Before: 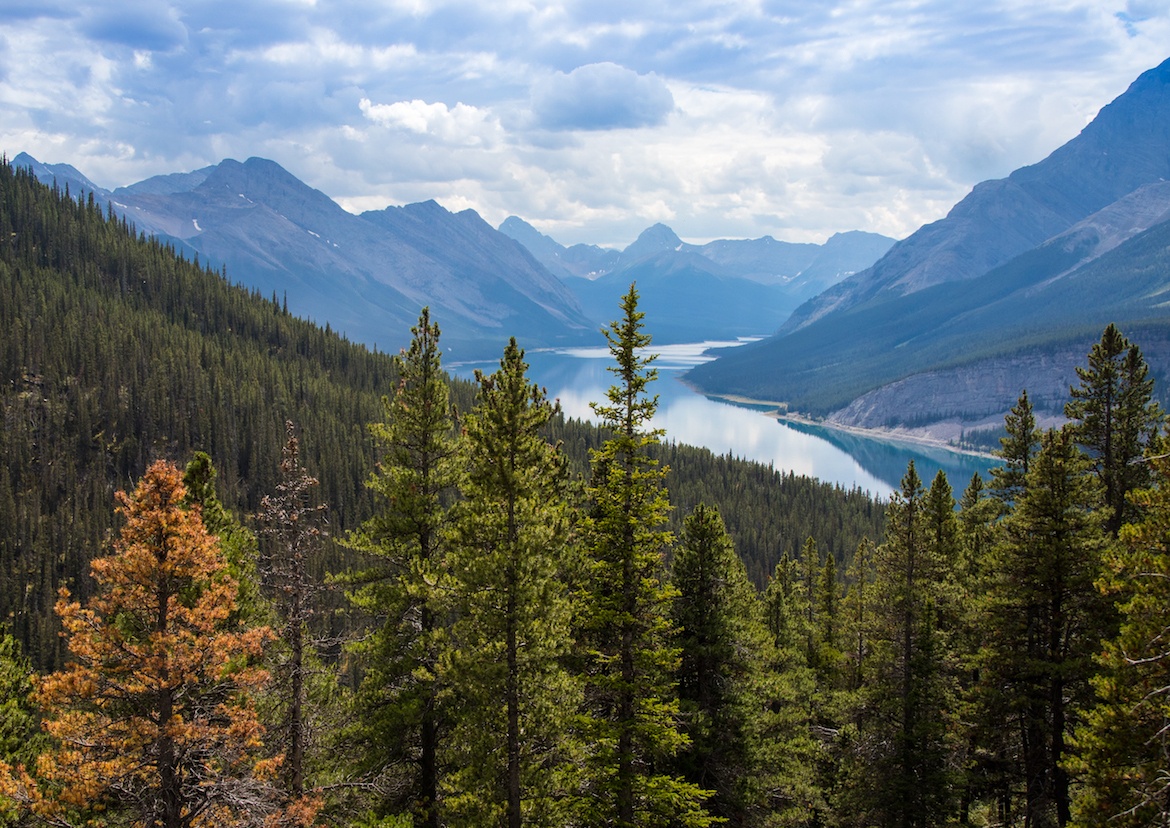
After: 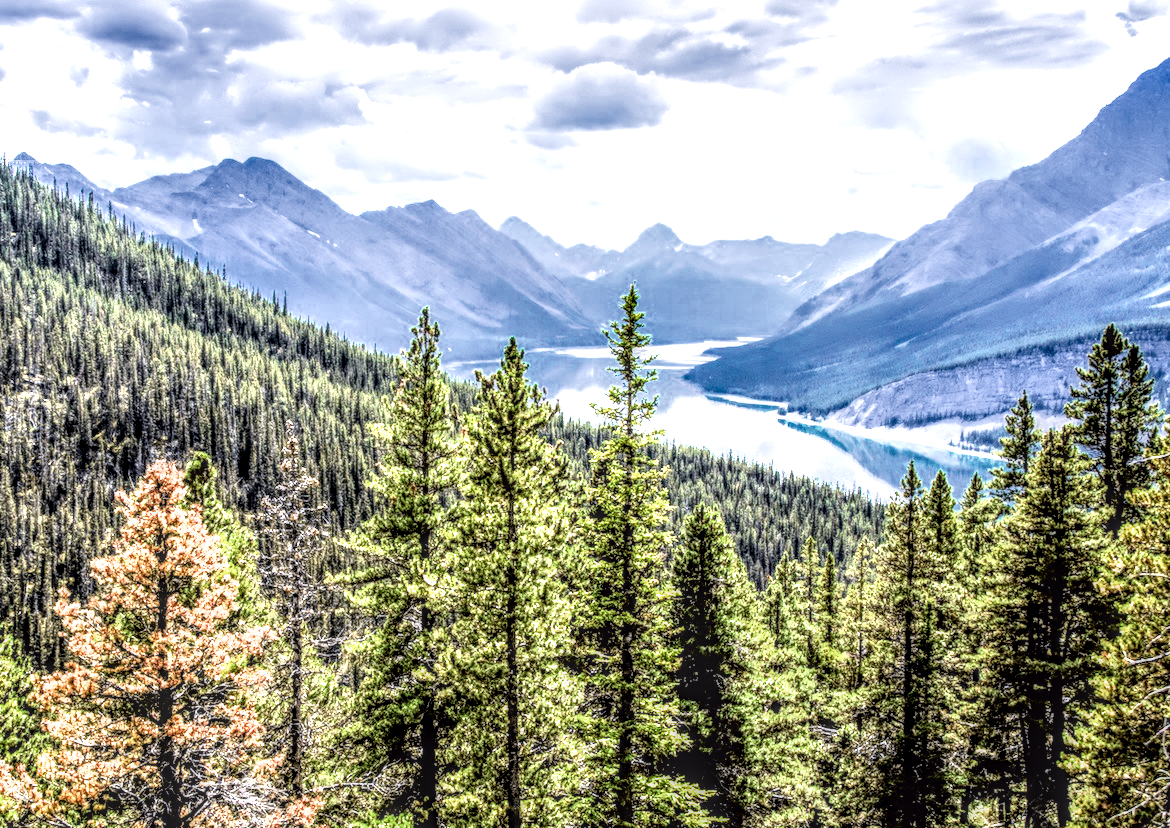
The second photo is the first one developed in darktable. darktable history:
contrast brightness saturation: saturation -0.17
white balance: red 0.924, blue 1.095
local contrast: highlights 0%, shadows 0%, detail 300%, midtone range 0.3
contrast equalizer: y [[0.783, 0.666, 0.575, 0.77, 0.556, 0.501], [0.5 ×6], [0.5 ×6], [0, 0.02, 0.272, 0.399, 0.062, 0], [0 ×6]]
exposure: black level correction 0.001, exposure 2.607 EV, compensate exposure bias true, compensate highlight preservation false
filmic rgb: black relative exposure -7.65 EV, white relative exposure 4.56 EV, hardness 3.61, color science v6 (2022)
tone curve: curves: ch0 [(0, 0.011) (0.053, 0.026) (0.174, 0.115) (0.416, 0.417) (0.697, 0.758) (0.852, 0.902) (0.991, 0.981)]; ch1 [(0, 0) (0.264, 0.22) (0.407, 0.373) (0.463, 0.457) (0.492, 0.5) (0.512, 0.511) (0.54, 0.543) (0.585, 0.617) (0.659, 0.686) (0.78, 0.8) (1, 1)]; ch2 [(0, 0) (0.438, 0.449) (0.473, 0.469) (0.503, 0.5) (0.523, 0.534) (0.562, 0.591) (0.612, 0.627) (0.701, 0.707) (1, 1)], color space Lab, independent channels, preserve colors none
